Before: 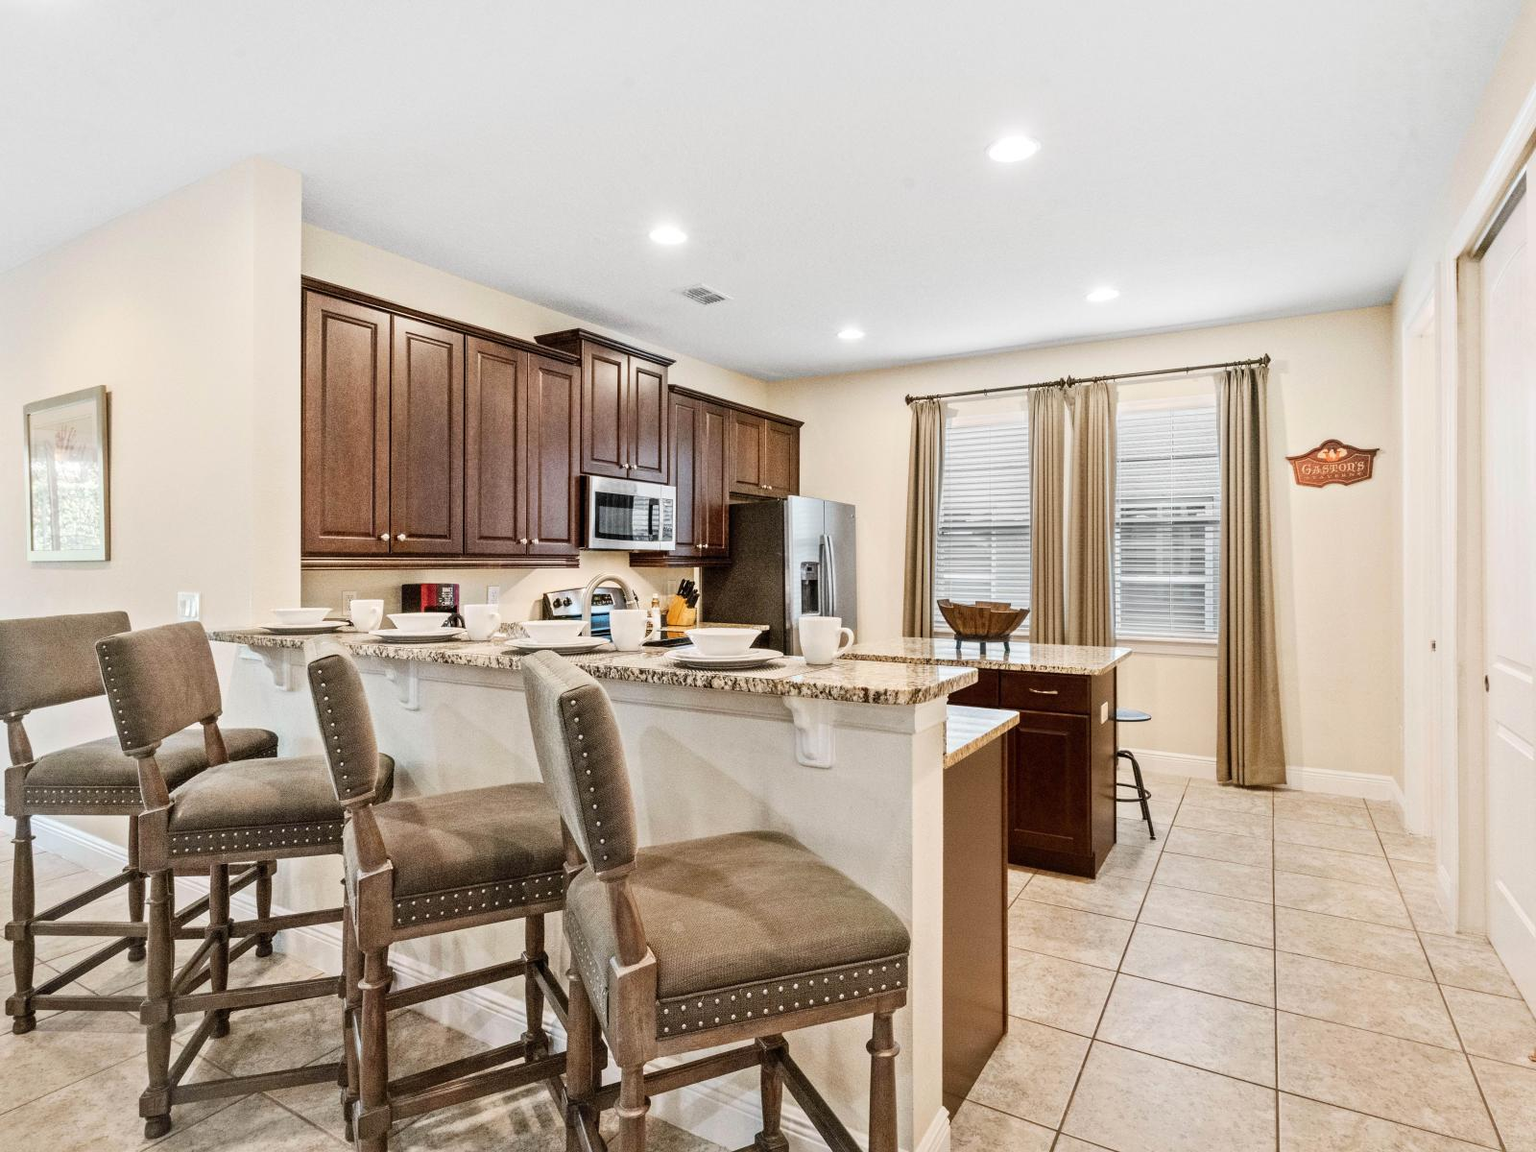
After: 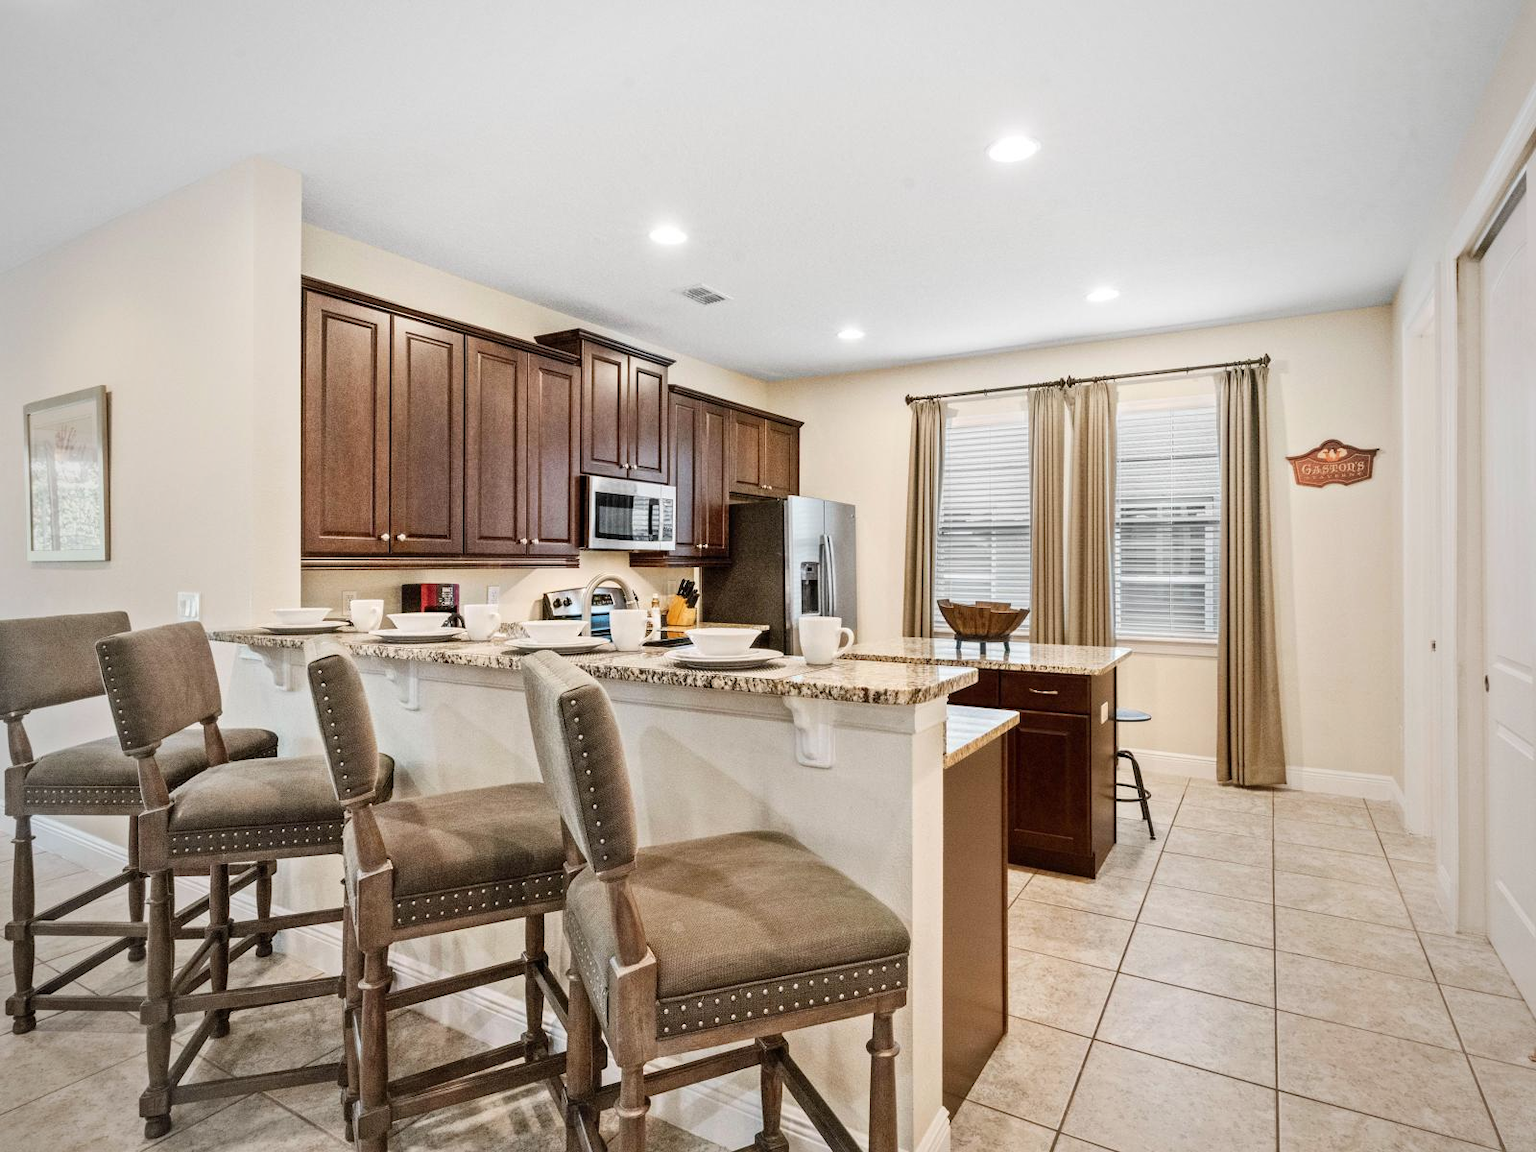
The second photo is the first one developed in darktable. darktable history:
vignetting: fall-off start 72.65%, fall-off radius 106.89%, brightness -0.414, saturation -0.309, width/height ratio 0.734, unbound false
